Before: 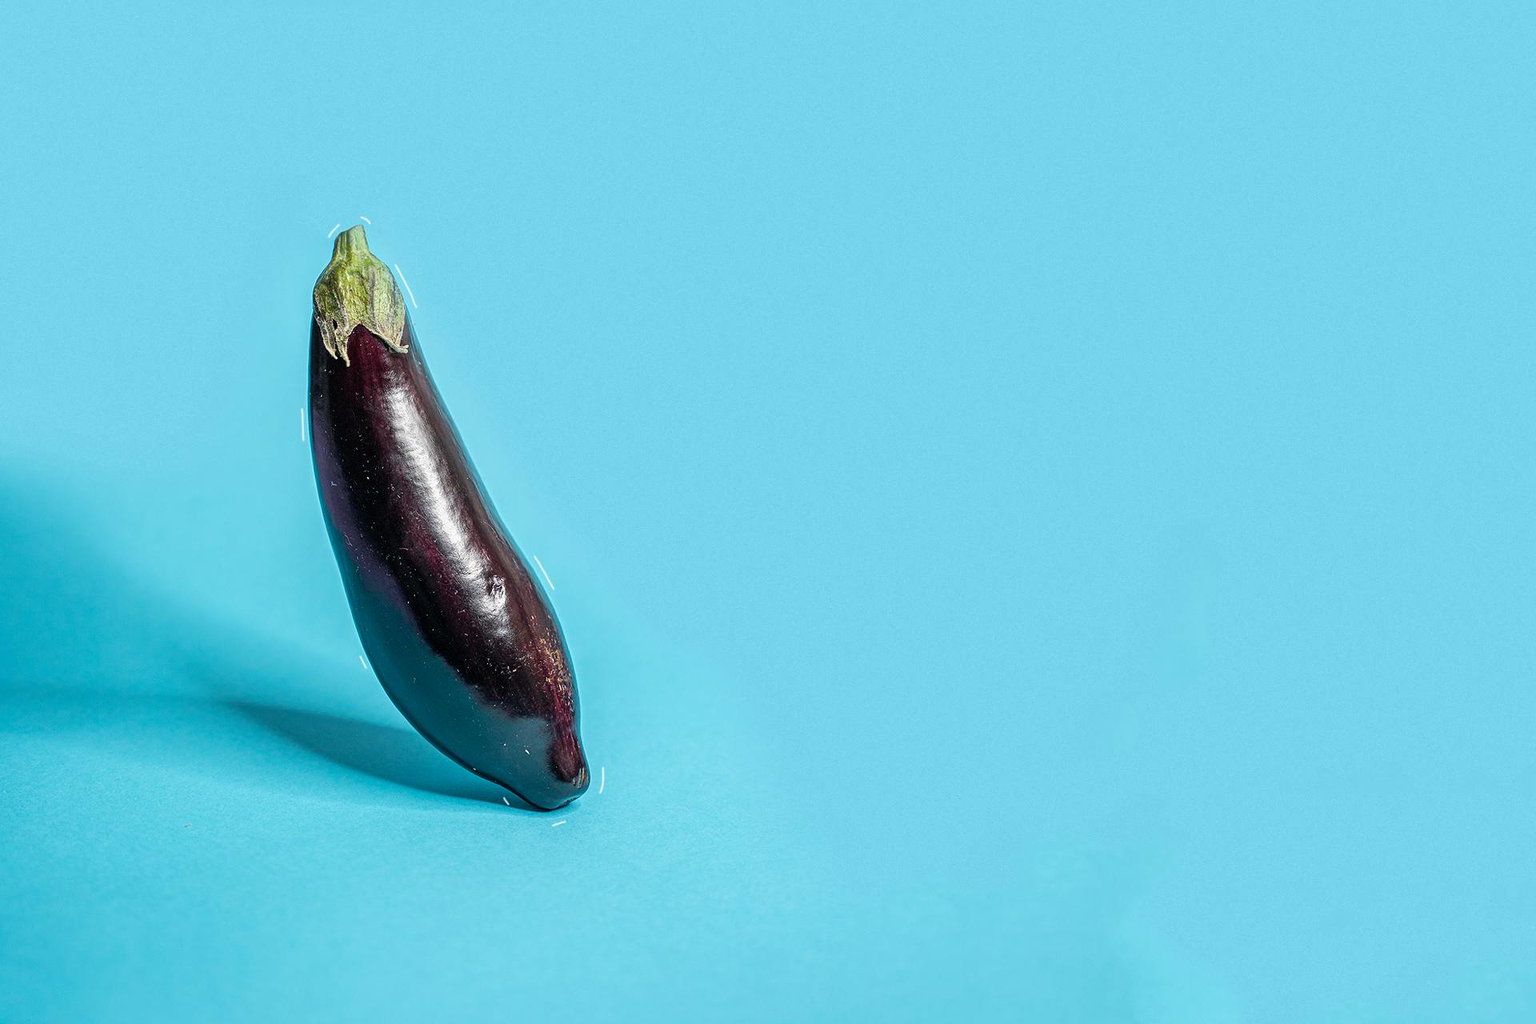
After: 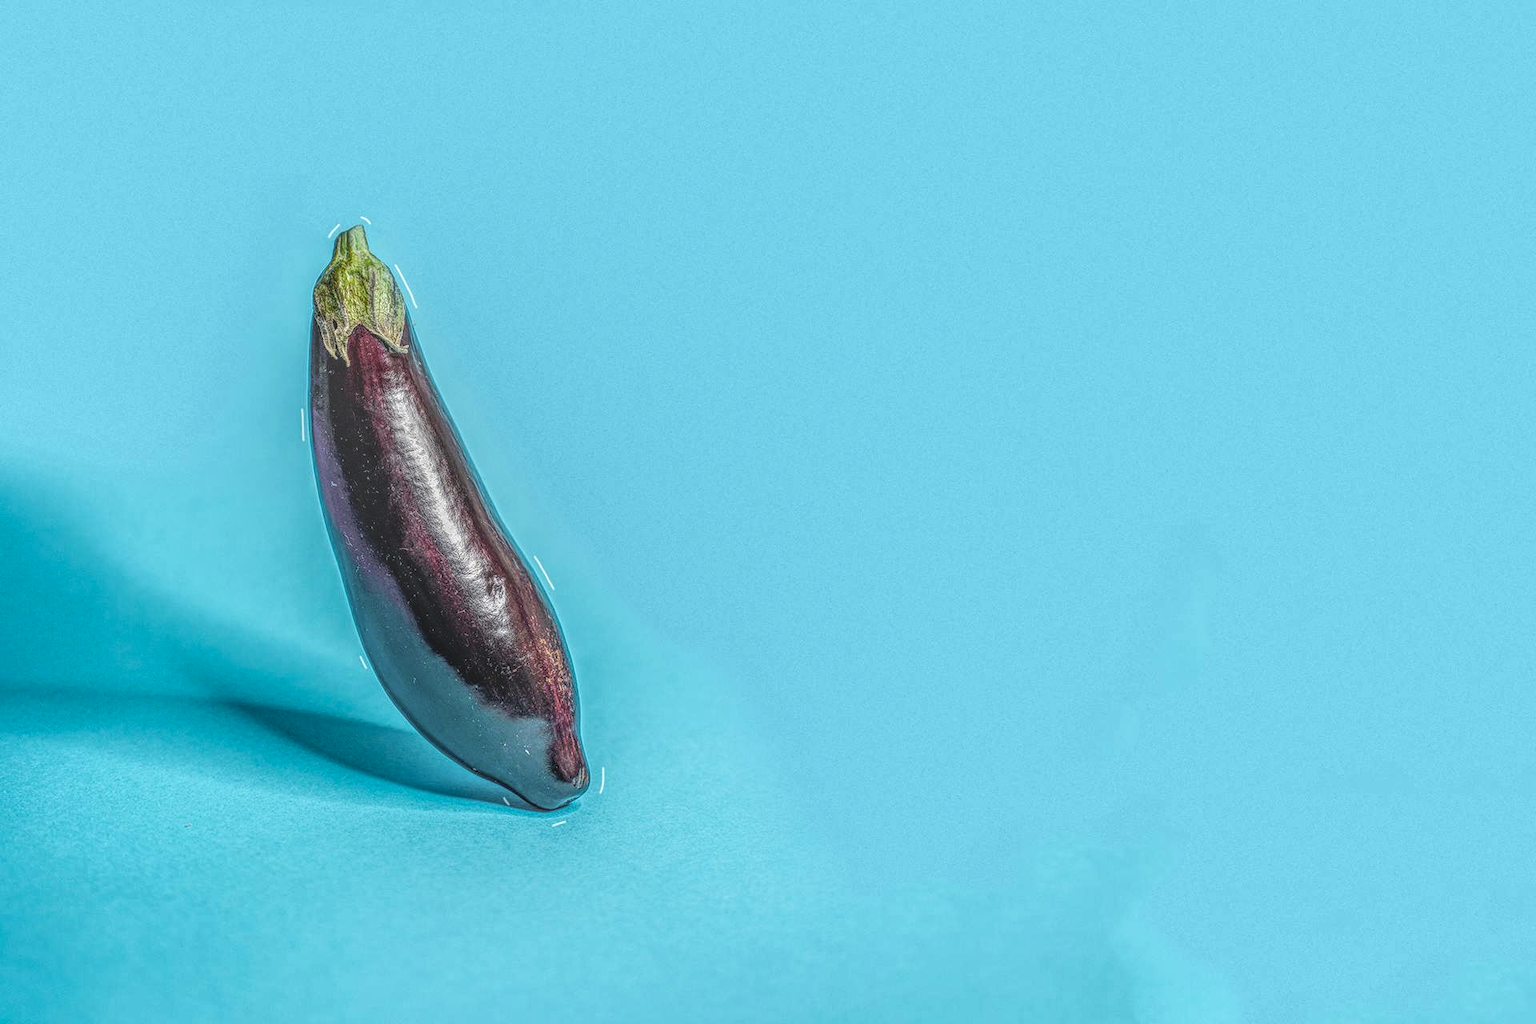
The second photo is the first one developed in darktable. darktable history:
local contrast: highlights 3%, shadows 2%, detail 201%, midtone range 0.244
